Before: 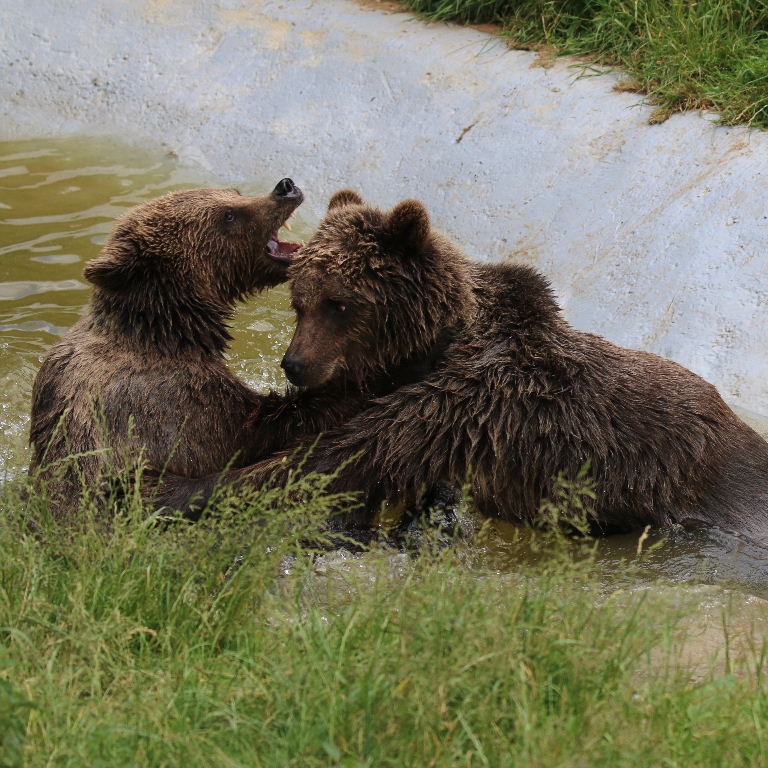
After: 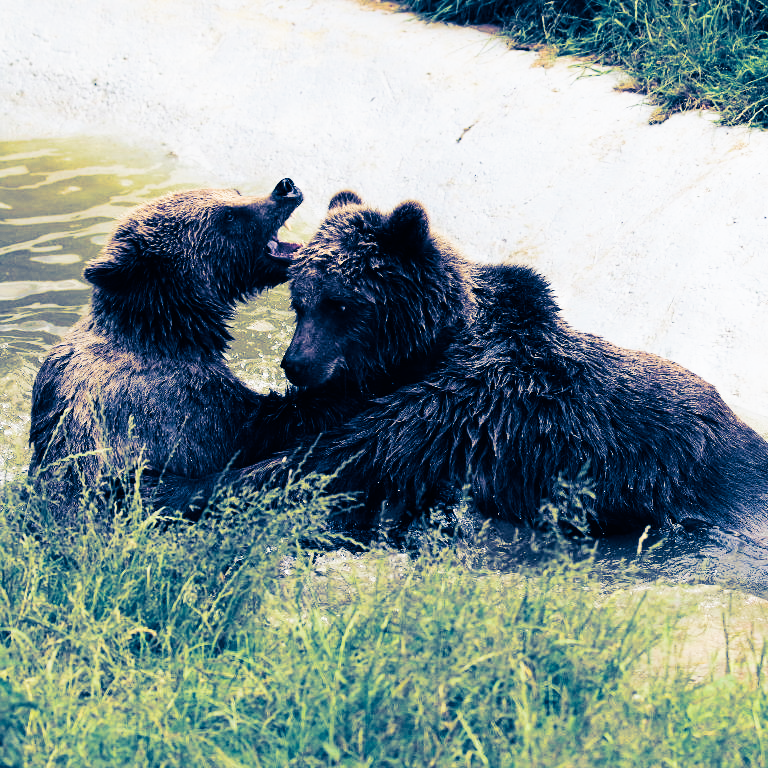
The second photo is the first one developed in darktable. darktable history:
base curve: curves: ch0 [(0, 0) (0.007, 0.004) (0.027, 0.03) (0.046, 0.07) (0.207, 0.54) (0.442, 0.872) (0.673, 0.972) (1, 1)], preserve colors none
split-toning: shadows › hue 226.8°, shadows › saturation 1, highlights › saturation 0, balance -61.41
color balance: on, module defaults
